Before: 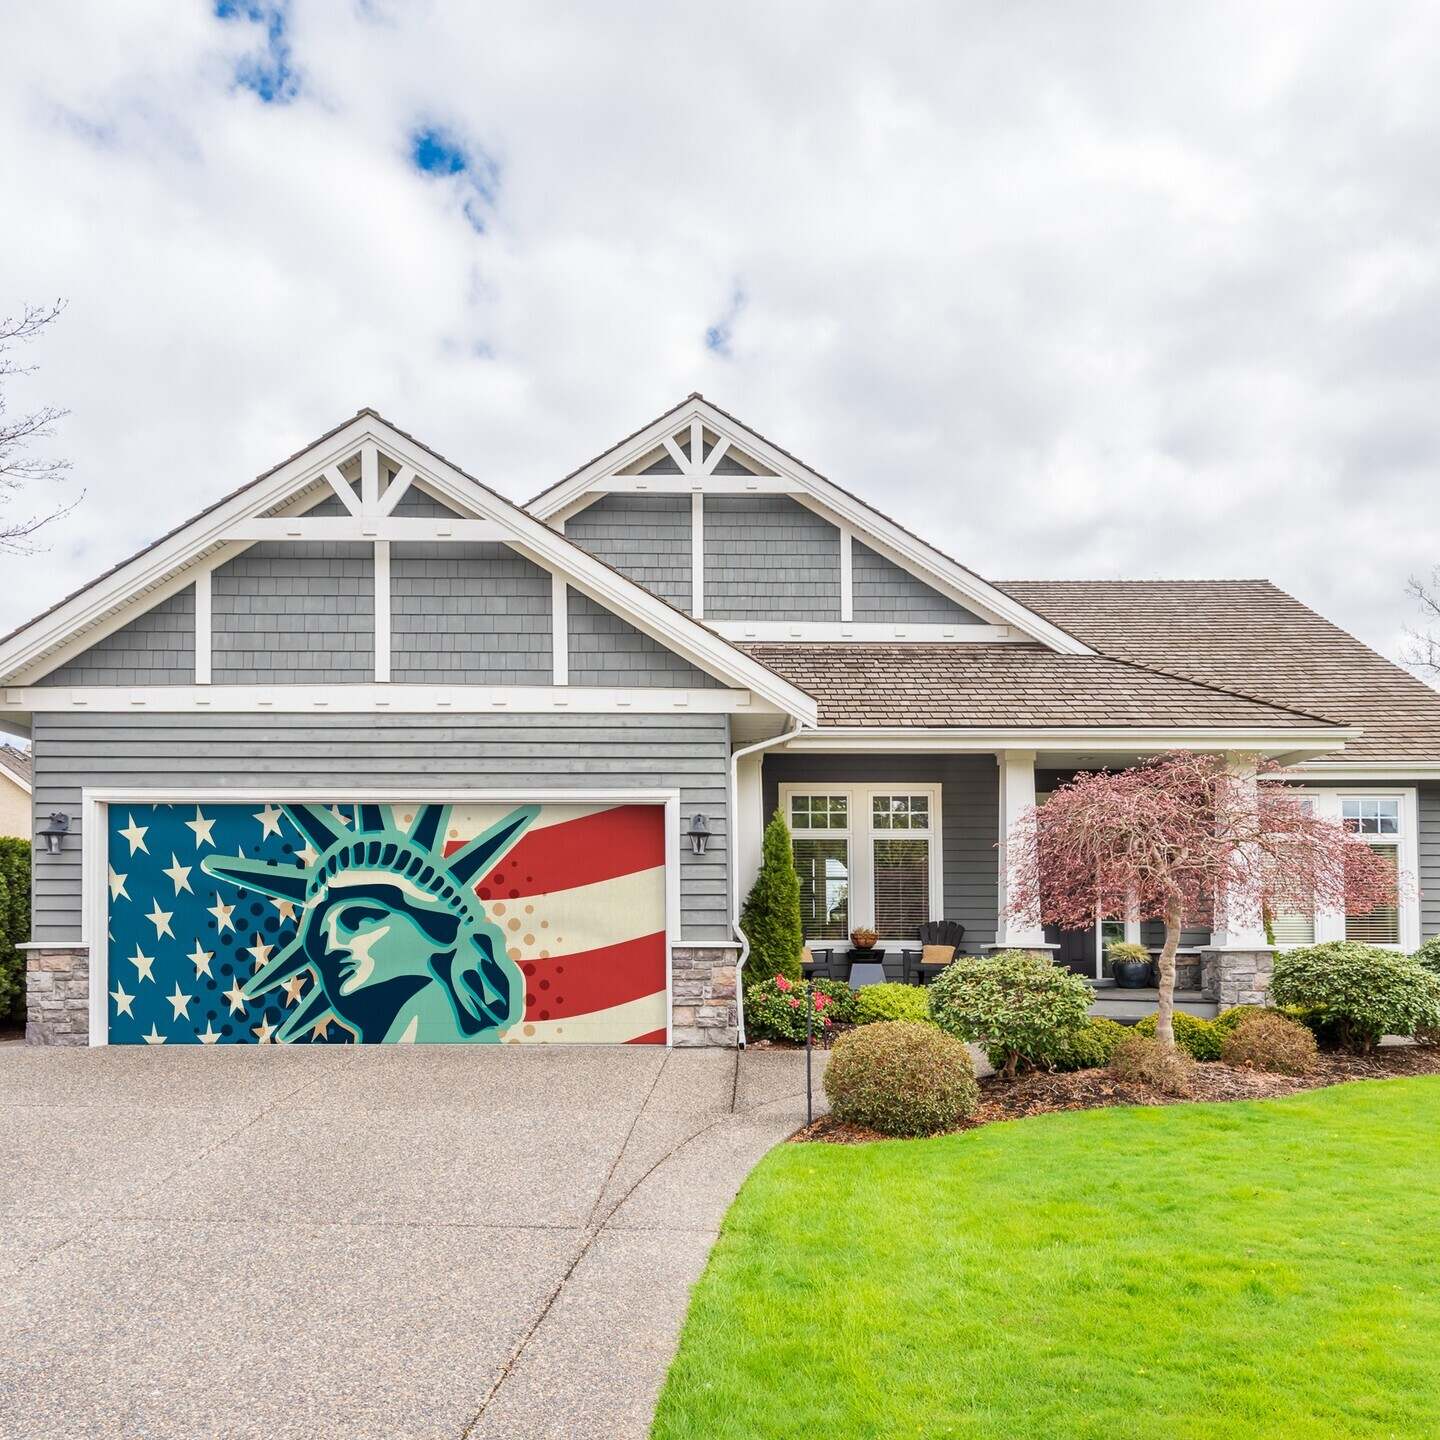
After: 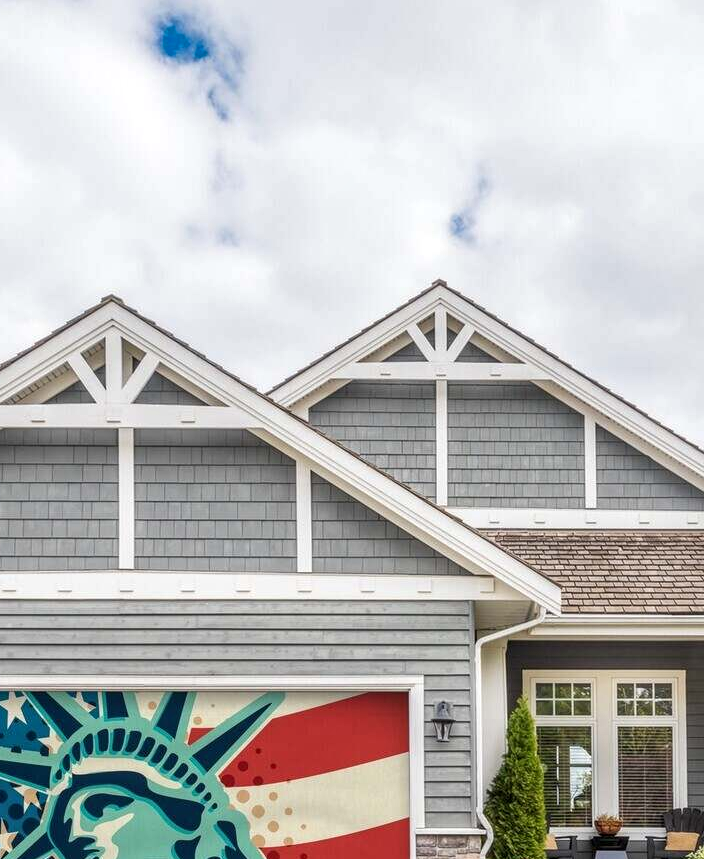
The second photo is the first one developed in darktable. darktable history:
crop: left 17.822%, top 7.85%, right 32.559%, bottom 32.462%
local contrast: on, module defaults
